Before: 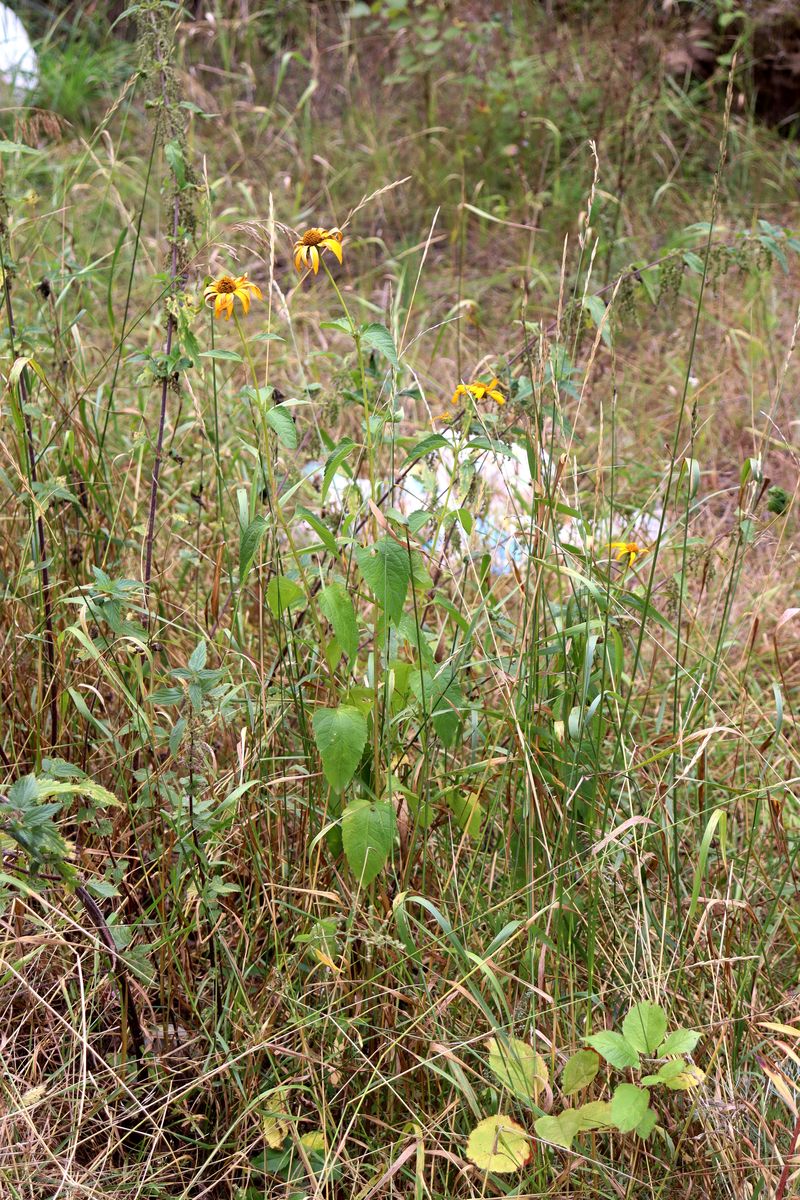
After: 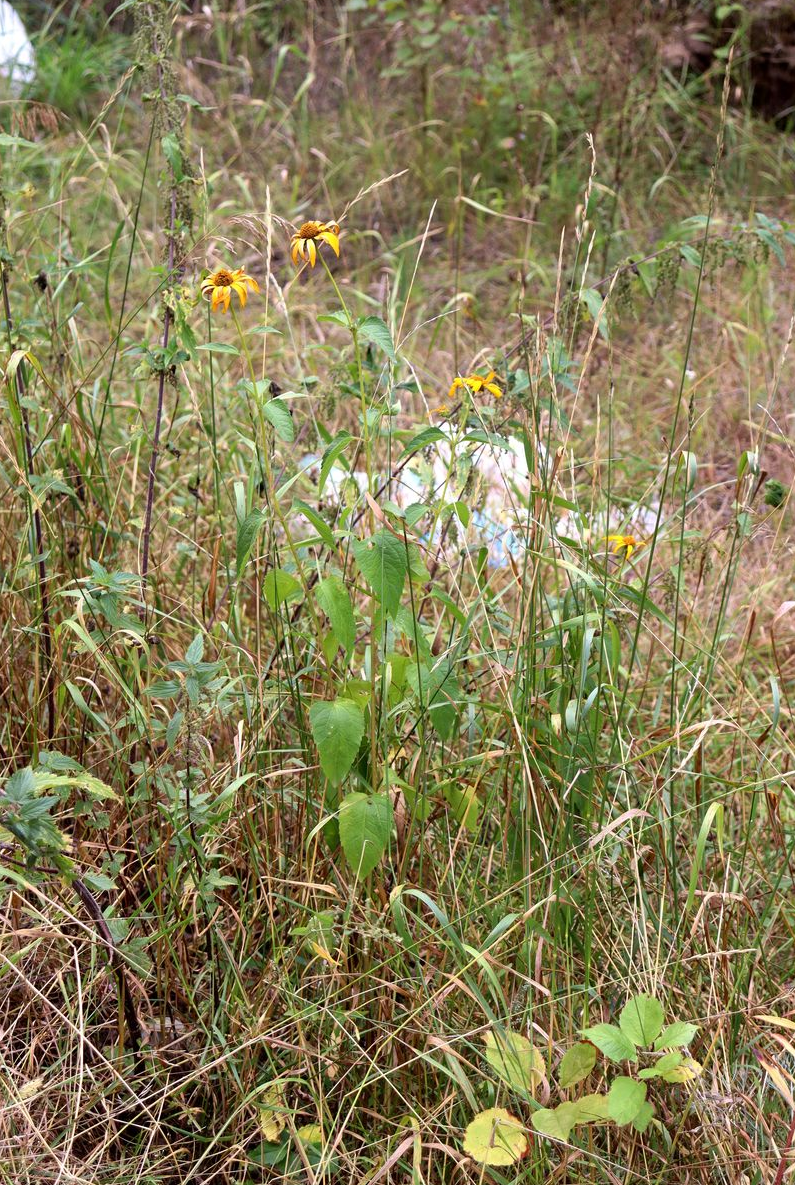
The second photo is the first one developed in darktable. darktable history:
crop: left 0.437%, top 0.612%, right 0.126%, bottom 0.625%
